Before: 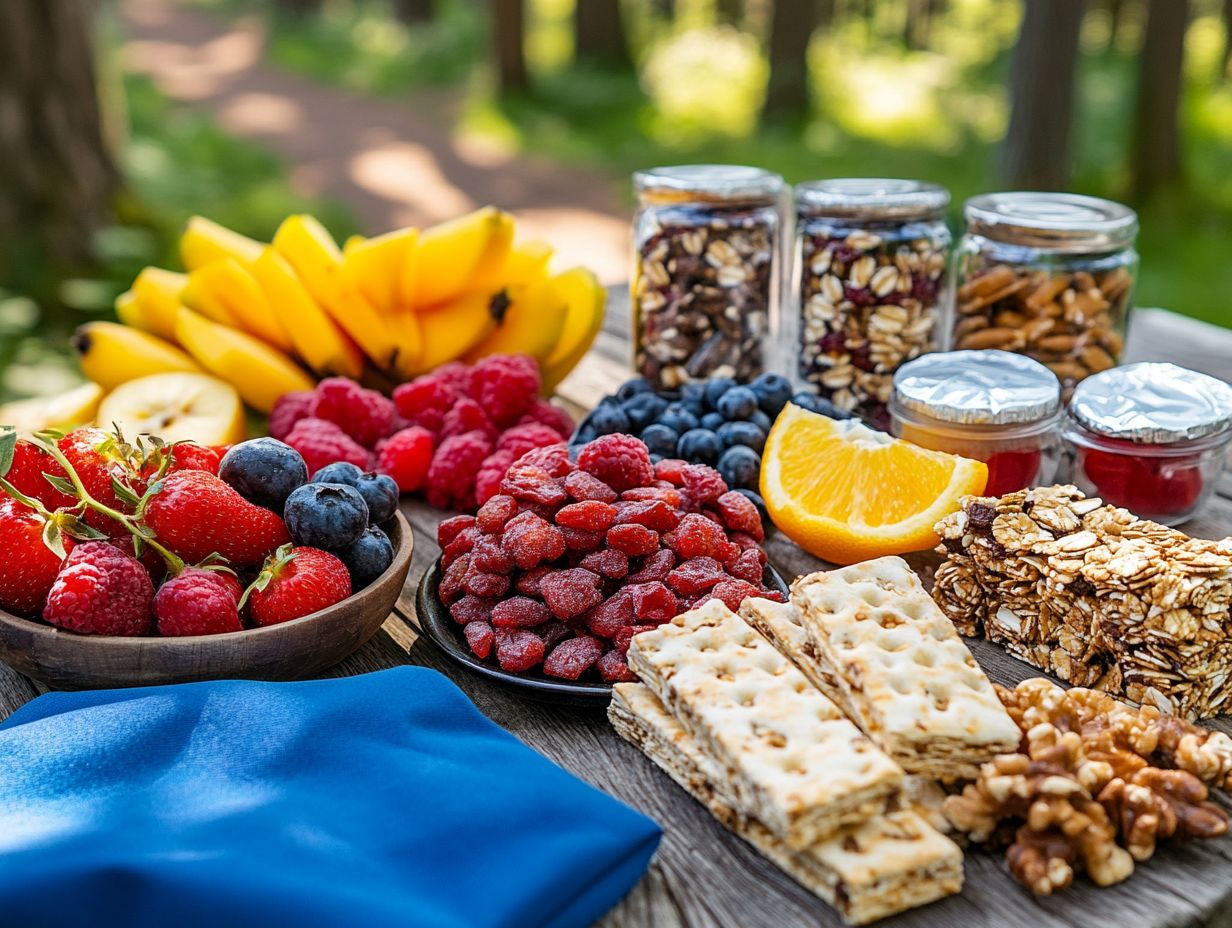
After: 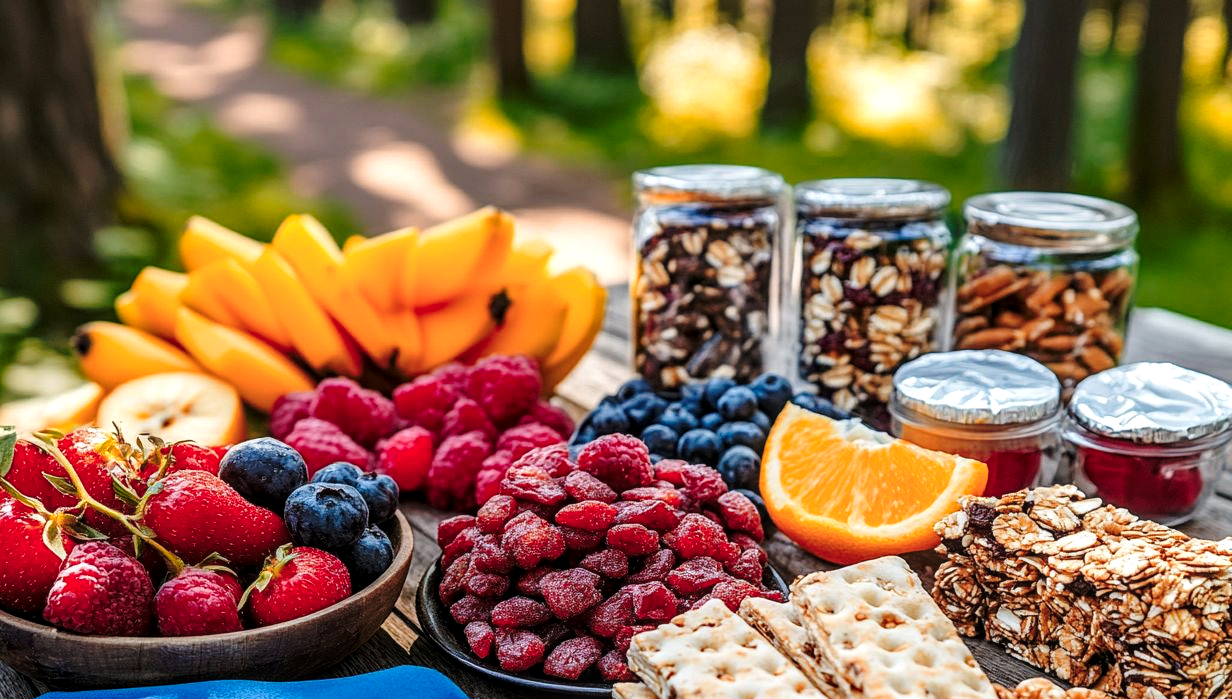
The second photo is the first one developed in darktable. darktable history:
base curve: curves: ch0 [(0, 0) (0.073, 0.04) (0.157, 0.139) (0.492, 0.492) (0.758, 0.758) (1, 1)], preserve colors none
local contrast: on, module defaults
exposure: exposure 0.123 EV, compensate exposure bias true, compensate highlight preservation false
crop: bottom 24.596%
color zones: curves: ch1 [(0, 0.469) (0.072, 0.457) (0.243, 0.494) (0.429, 0.5) (0.571, 0.5) (0.714, 0.5) (0.857, 0.5) (1, 0.469)]; ch2 [(0, 0.499) (0.143, 0.467) (0.242, 0.436) (0.429, 0.493) (0.571, 0.5) (0.714, 0.5) (0.857, 0.5) (1, 0.499)]
